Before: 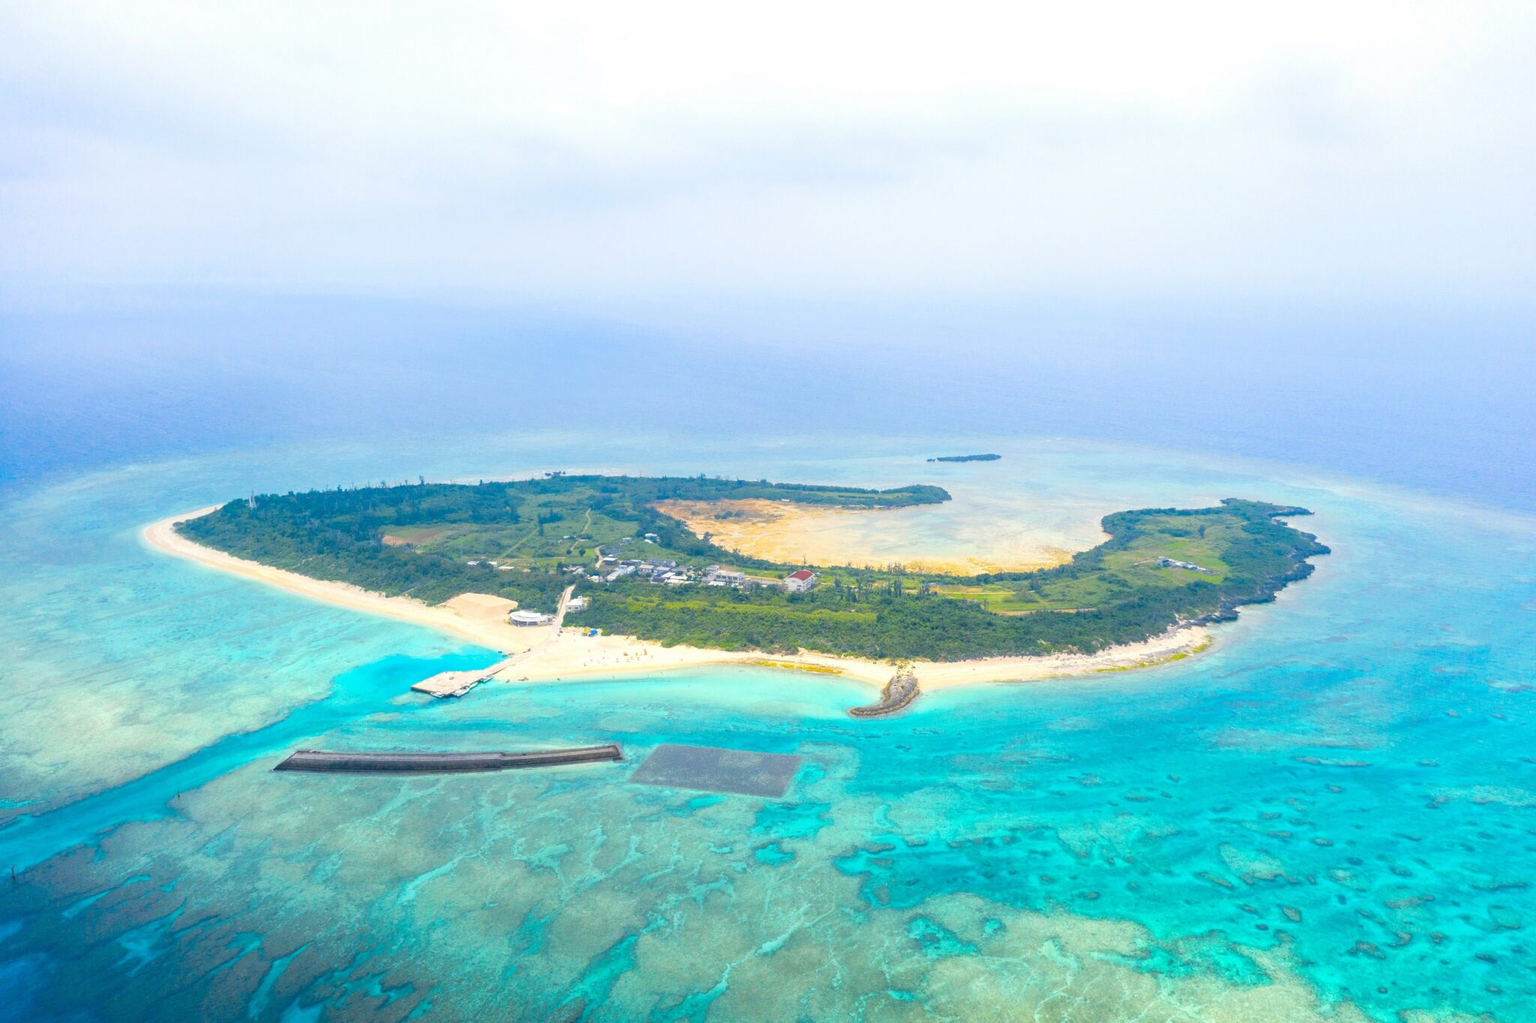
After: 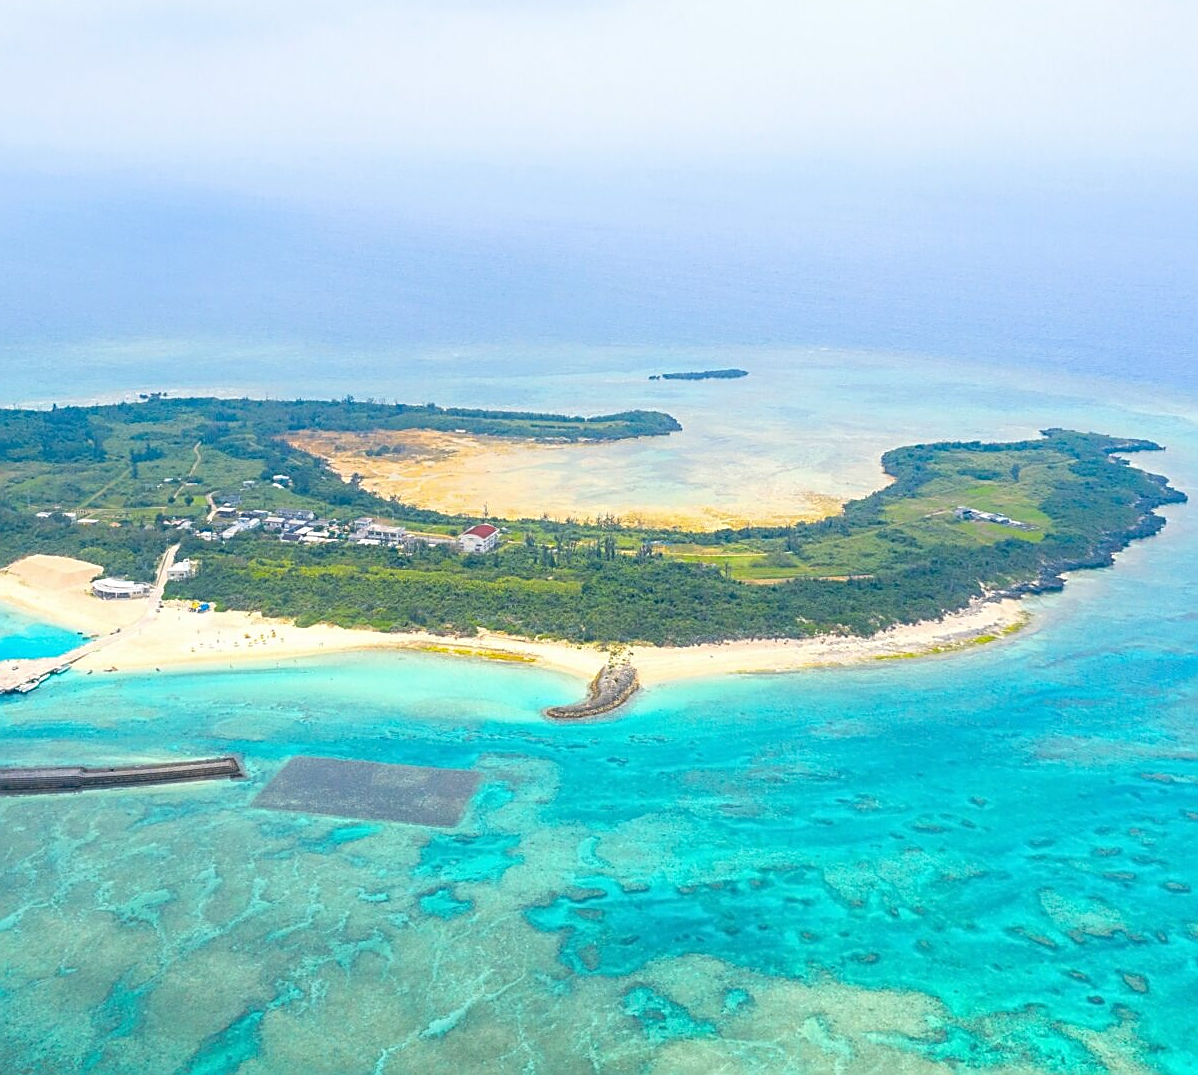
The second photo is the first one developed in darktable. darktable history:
sharpen: amount 0.738
crop and rotate: left 28.7%, top 17.329%, right 12.762%, bottom 3.804%
exposure: black level correction 0, exposure 0 EV, compensate highlight preservation false
